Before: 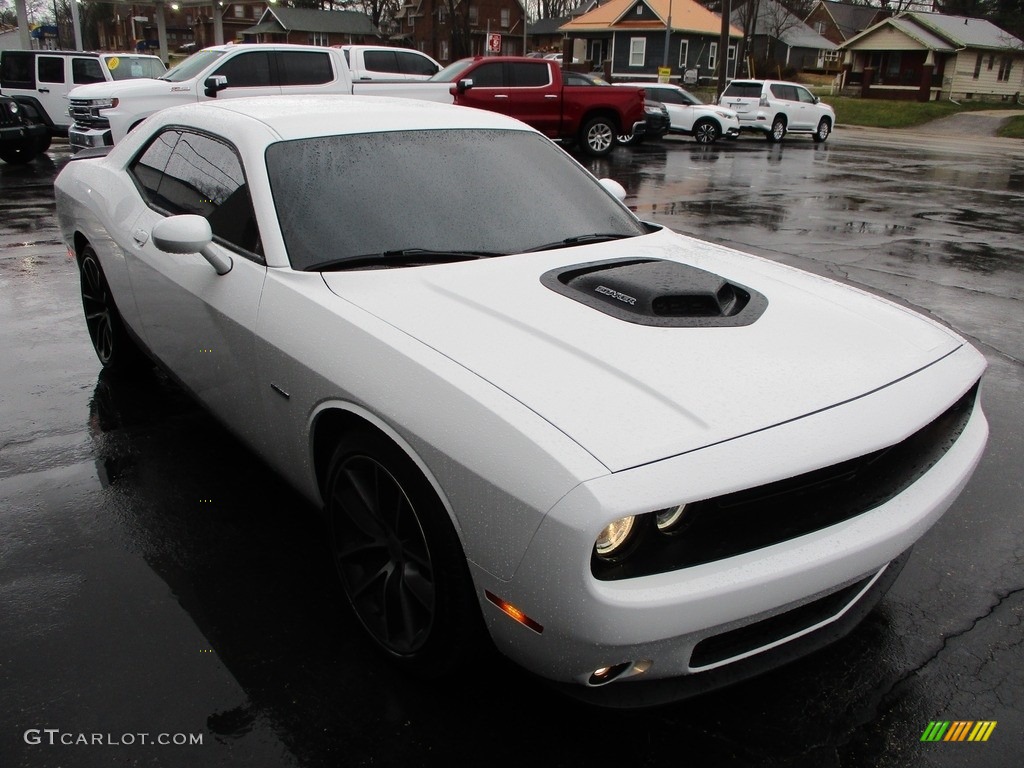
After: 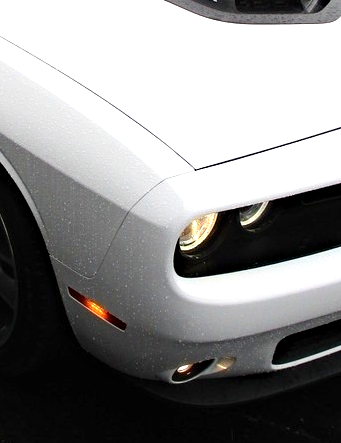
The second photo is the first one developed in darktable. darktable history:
crop: left 40.788%, top 39.477%, right 25.844%, bottom 2.717%
haze removal: compatibility mode true, adaptive false
exposure: black level correction 0, exposure 0.954 EV, compensate exposure bias true, compensate highlight preservation false
